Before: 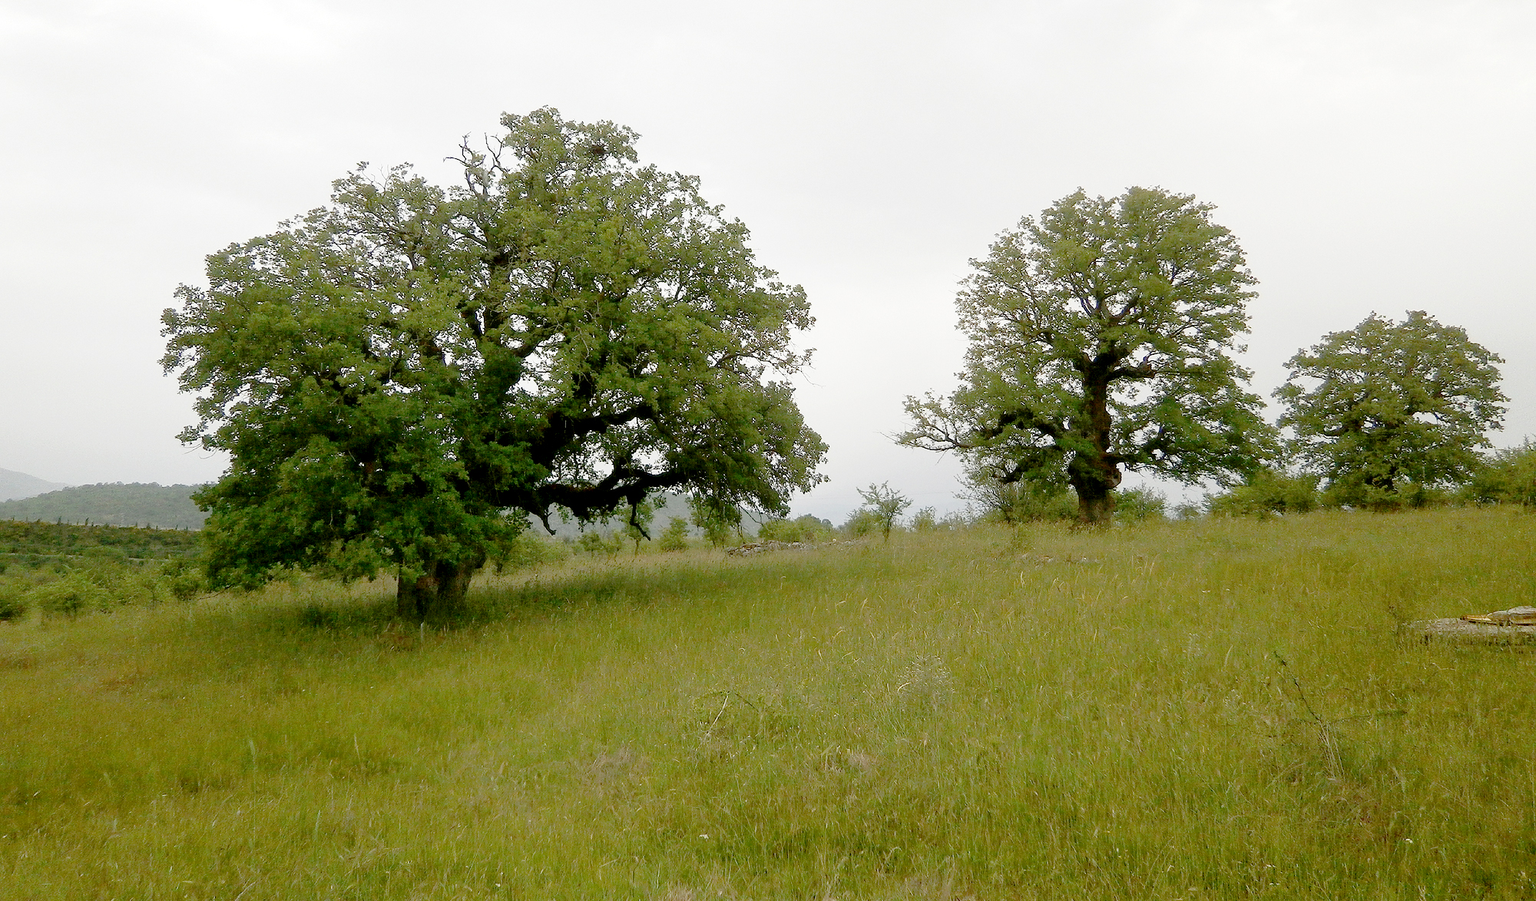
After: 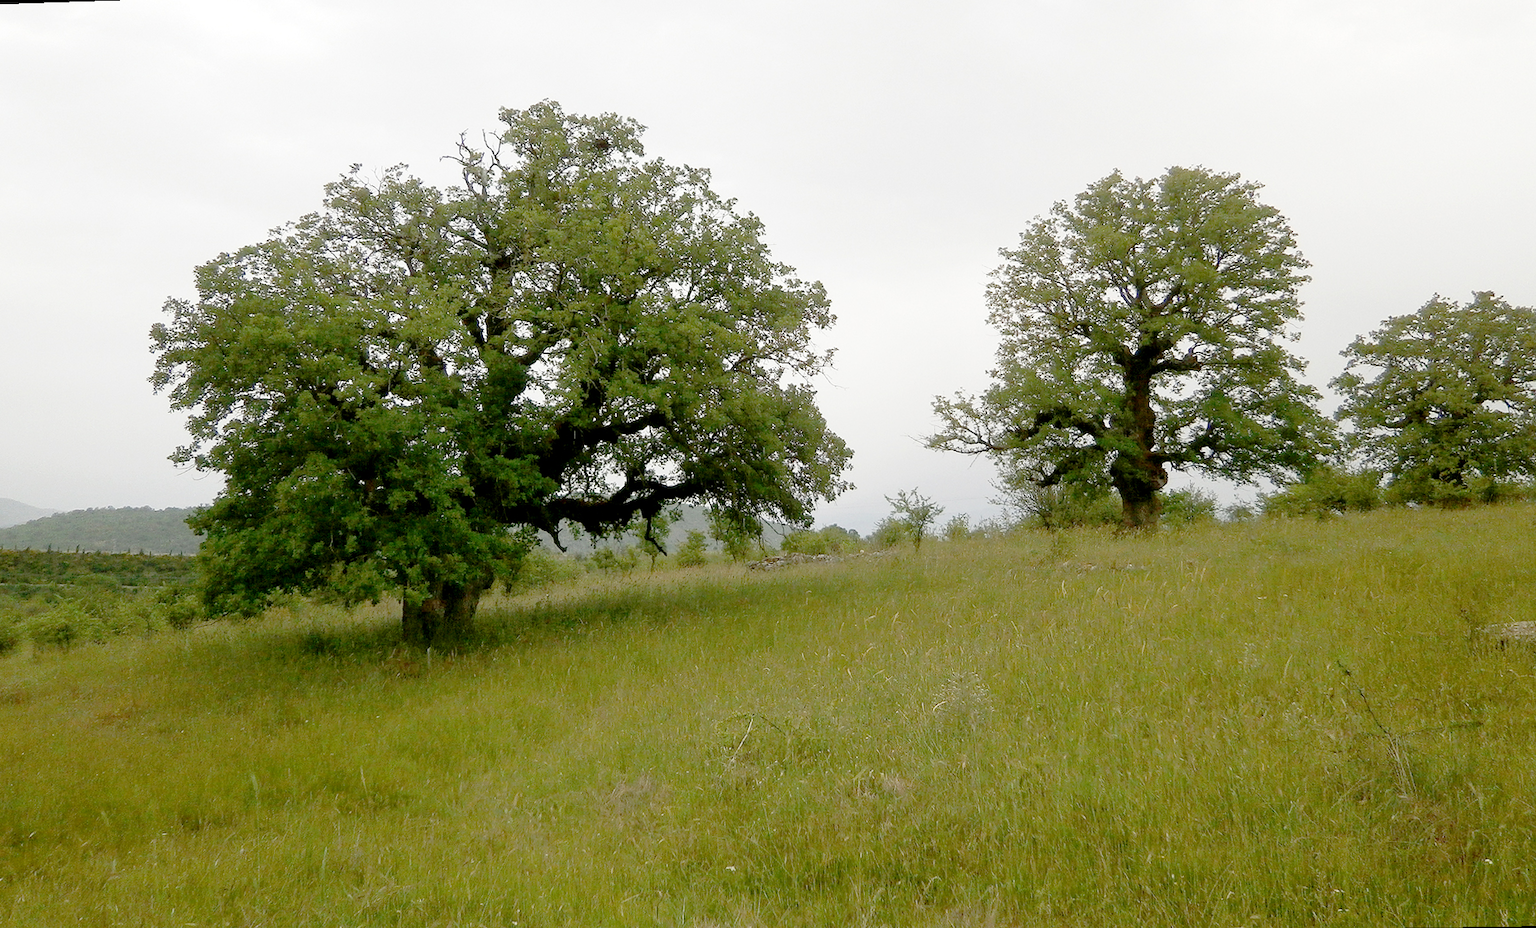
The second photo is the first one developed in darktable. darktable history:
exposure: compensate exposure bias true, compensate highlight preservation false
crop: right 4.126%, bottom 0.031%
rotate and perspective: rotation -1.32°, lens shift (horizontal) -0.031, crop left 0.015, crop right 0.985, crop top 0.047, crop bottom 0.982
